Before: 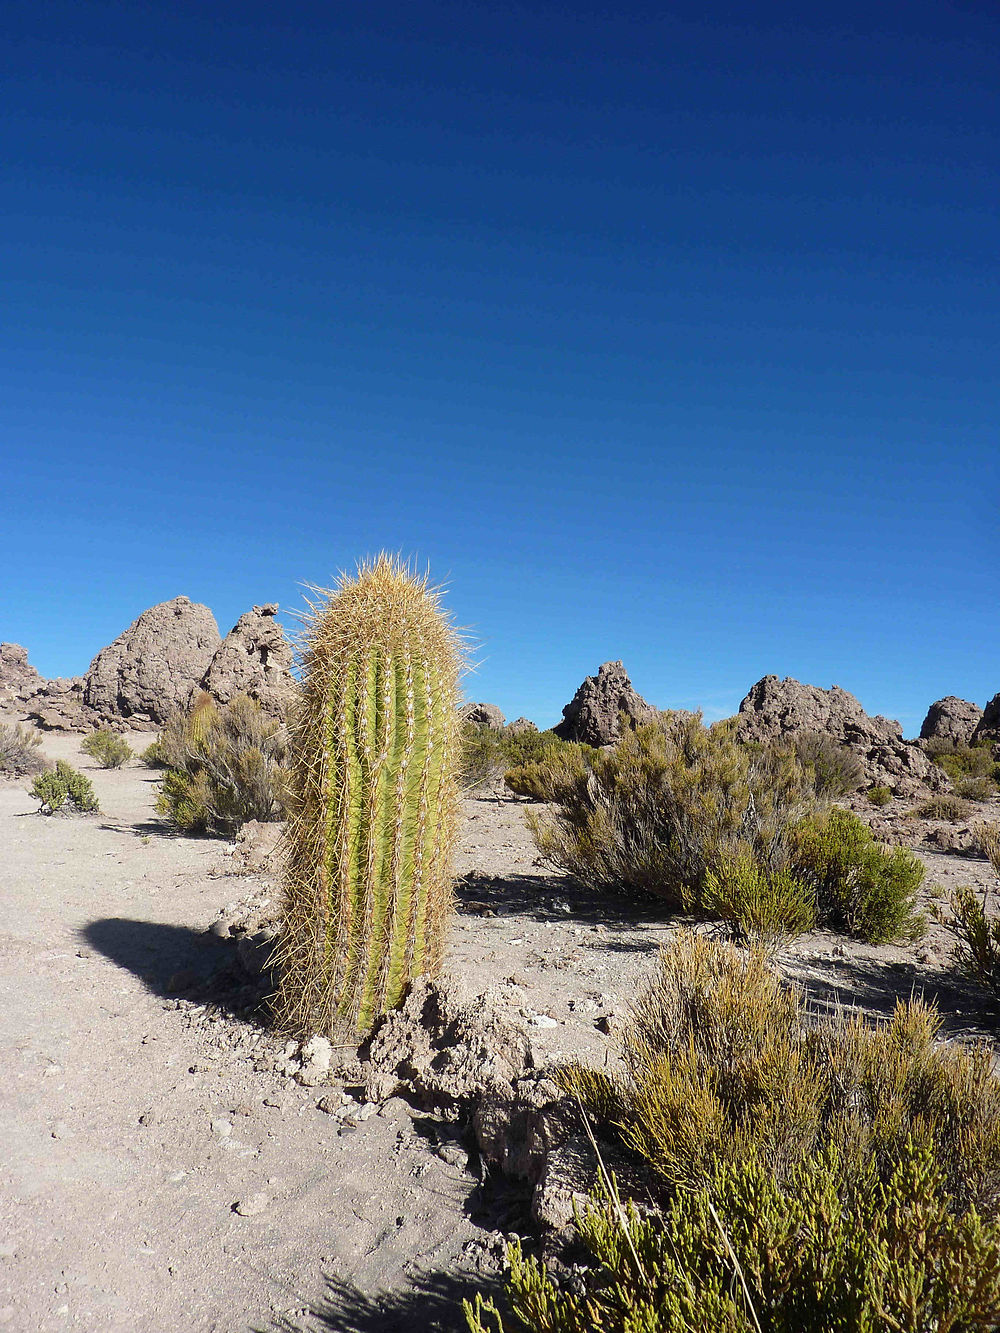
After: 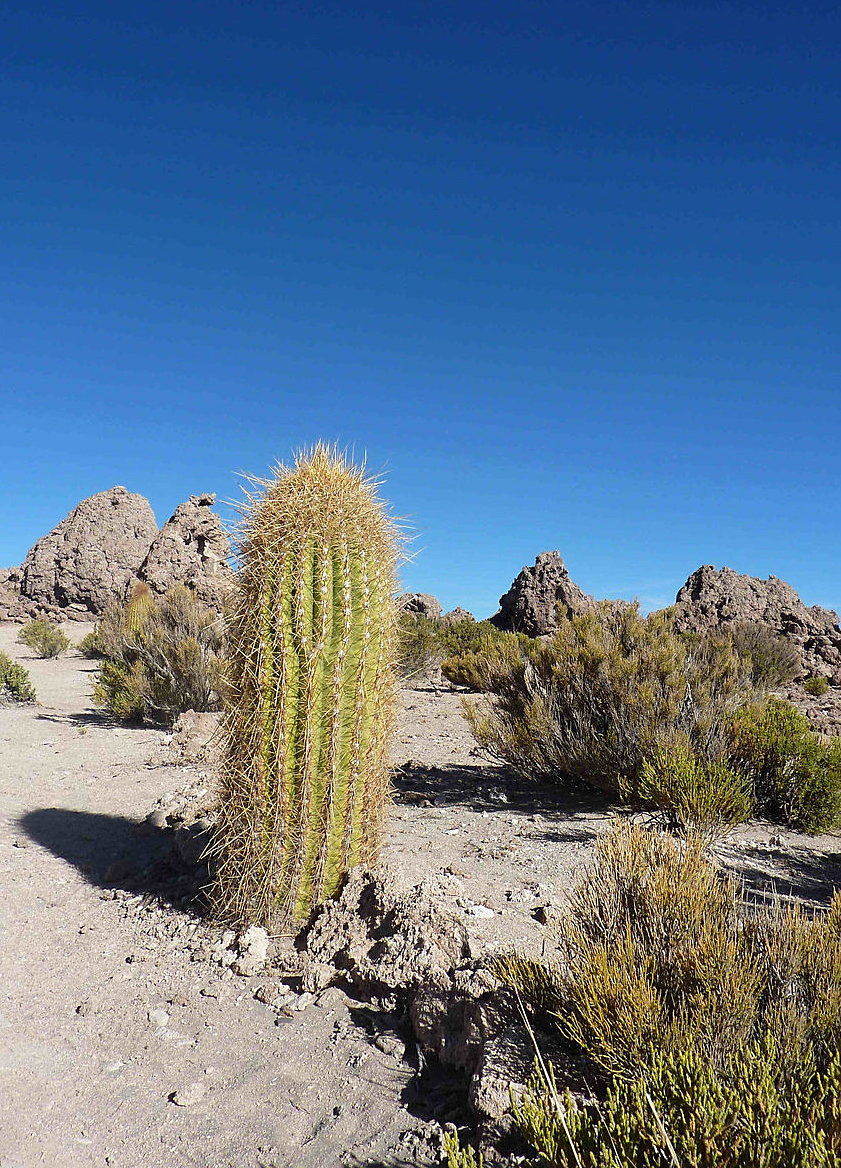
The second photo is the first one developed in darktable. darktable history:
crop: left 6.325%, top 8.301%, right 9.541%, bottom 4.025%
sharpen: amount 0.207
